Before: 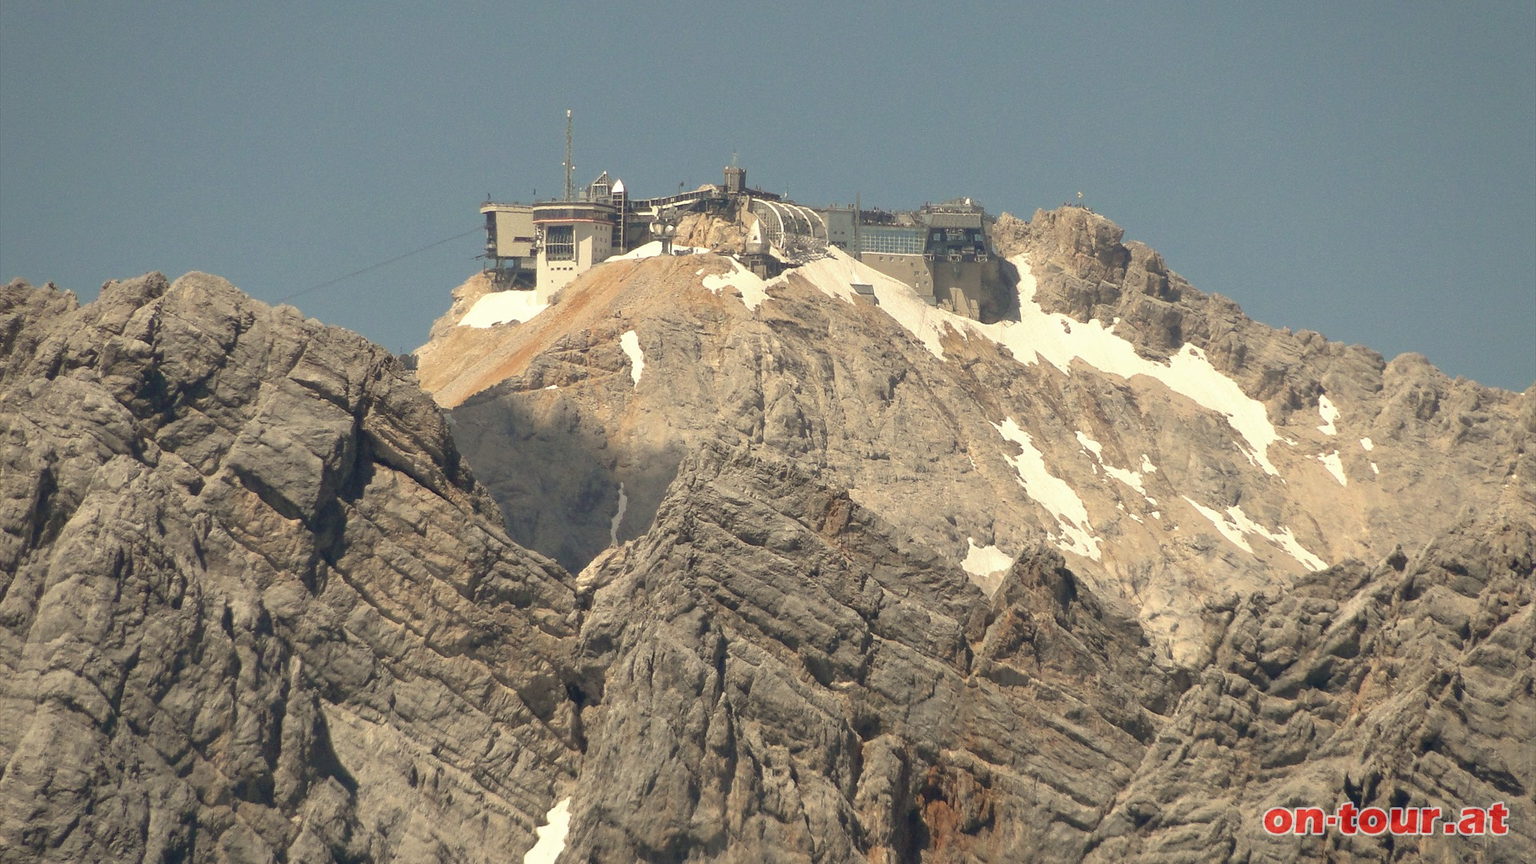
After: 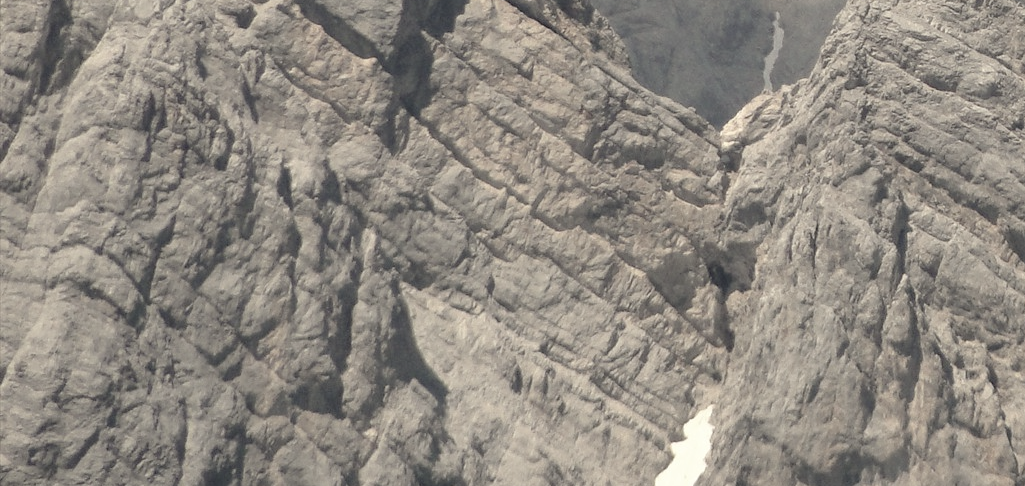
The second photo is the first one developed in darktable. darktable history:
contrast brightness saturation: brightness 0.18, saturation -0.5
crop and rotate: top 54.778%, right 46.61%, bottom 0.159%
